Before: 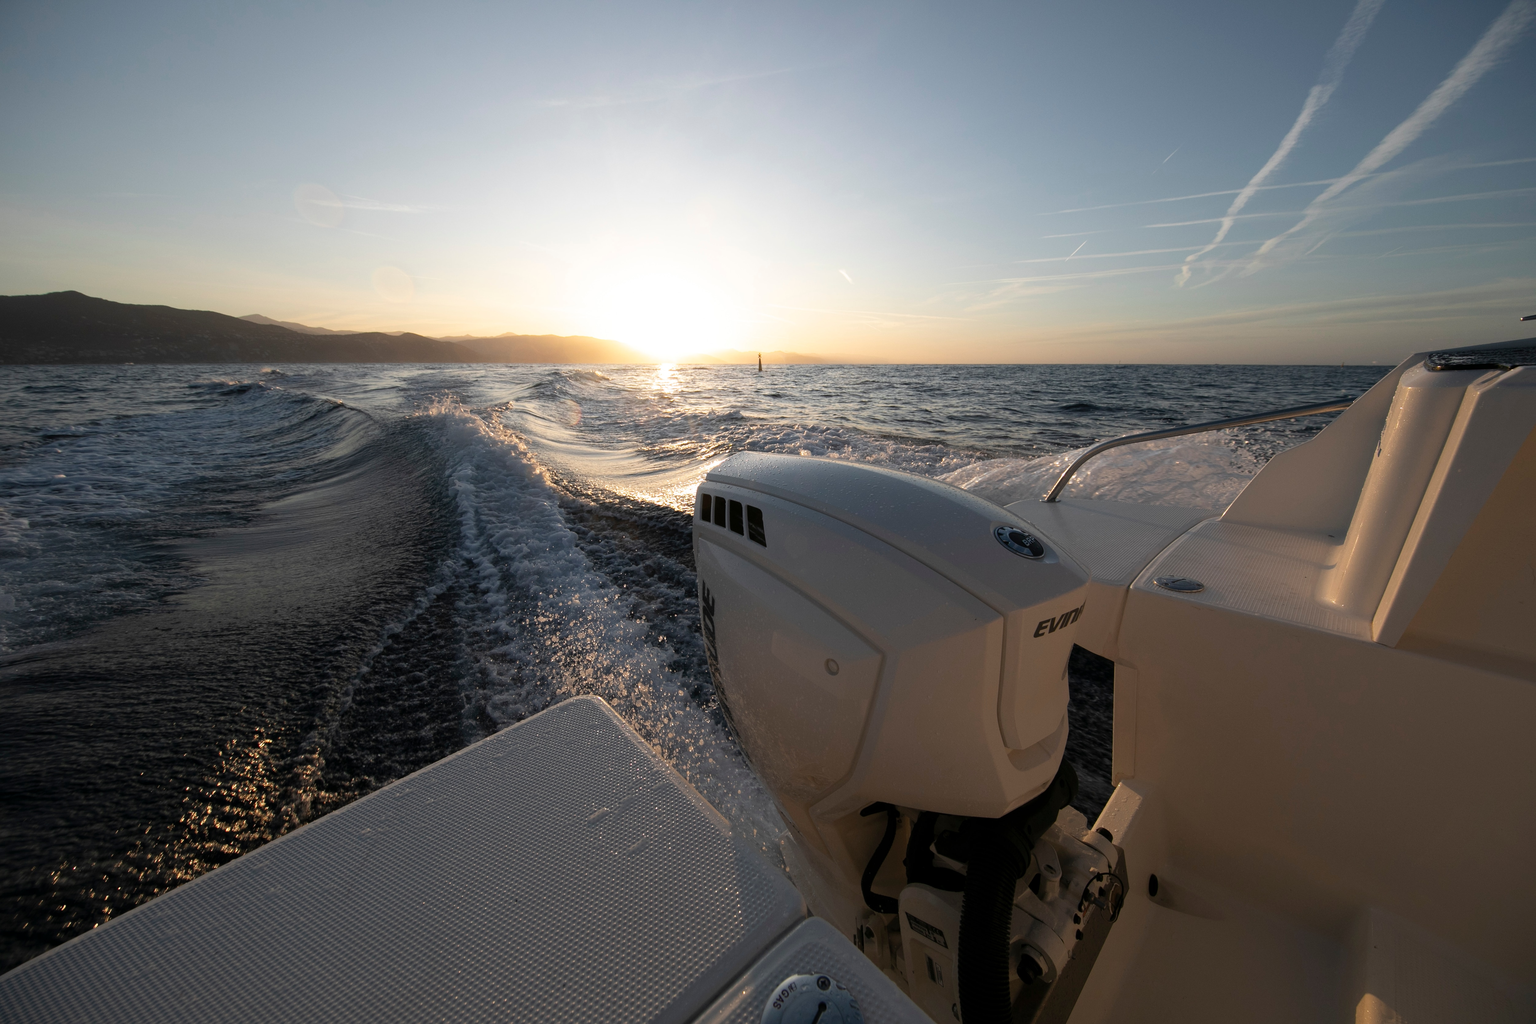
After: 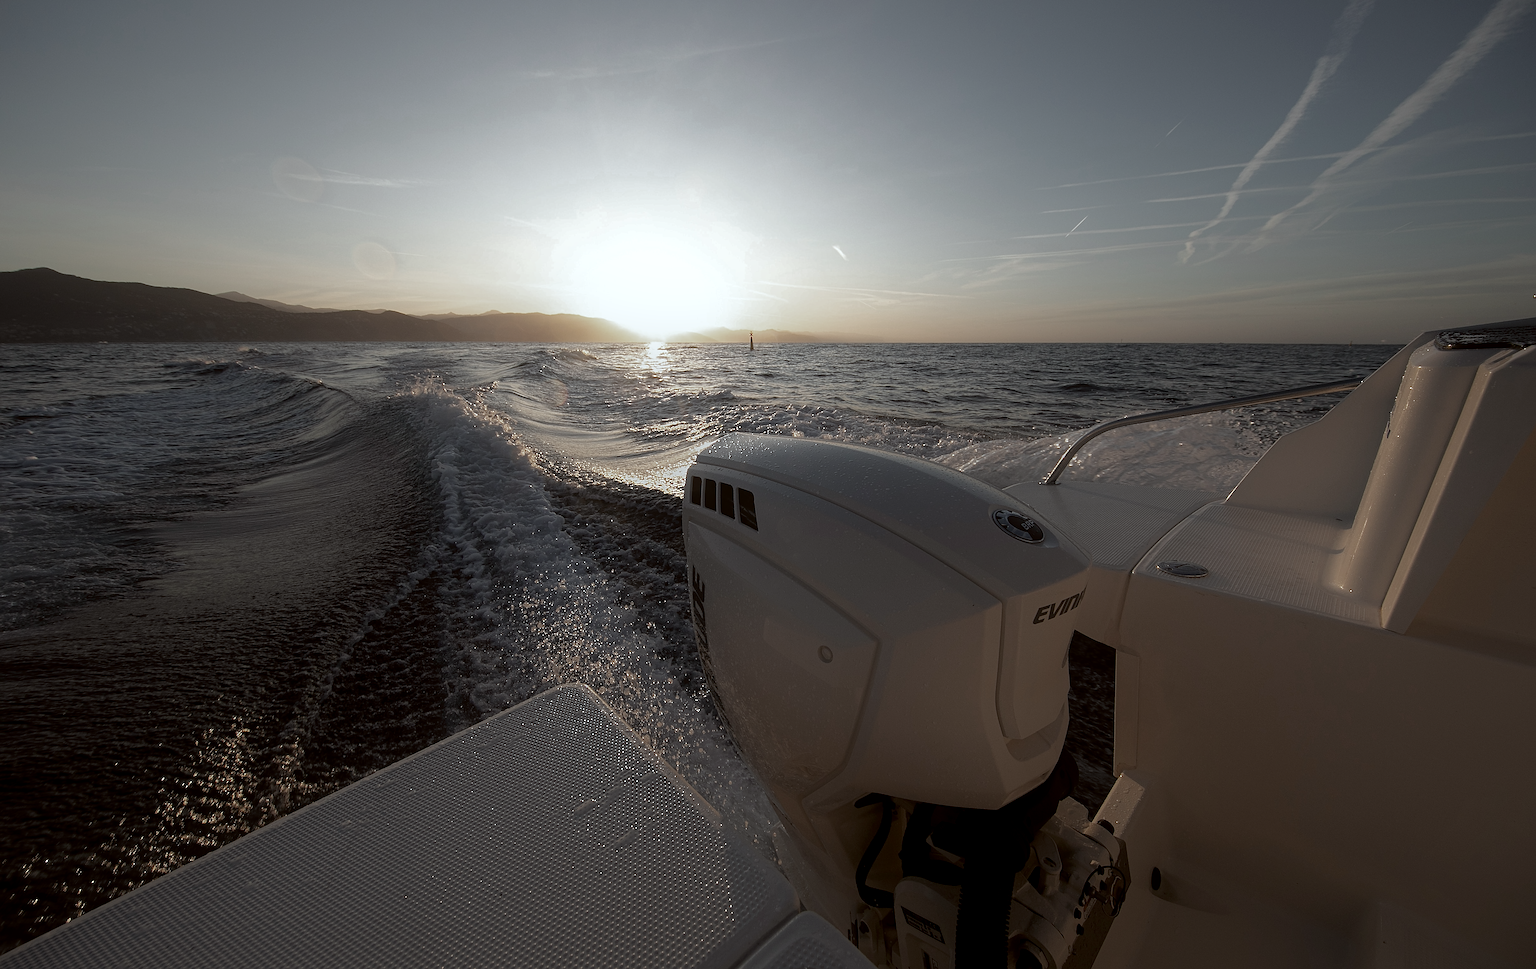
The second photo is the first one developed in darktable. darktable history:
contrast brightness saturation: contrast 0.103, saturation -0.361
crop: left 1.929%, top 3.047%, right 0.819%, bottom 4.877%
color correction: highlights a* -2.75, highlights b* -2.51, shadows a* 2.31, shadows b* 2.96
sharpen: radius 1.373, amount 1.248, threshold 0.65
local contrast: on, module defaults
base curve: curves: ch0 [(0, 0) (0.826, 0.587) (1, 1)], preserve colors average RGB
contrast equalizer: y [[0.439, 0.44, 0.442, 0.457, 0.493, 0.498], [0.5 ×6], [0.5 ×6], [0 ×6], [0 ×6]]
